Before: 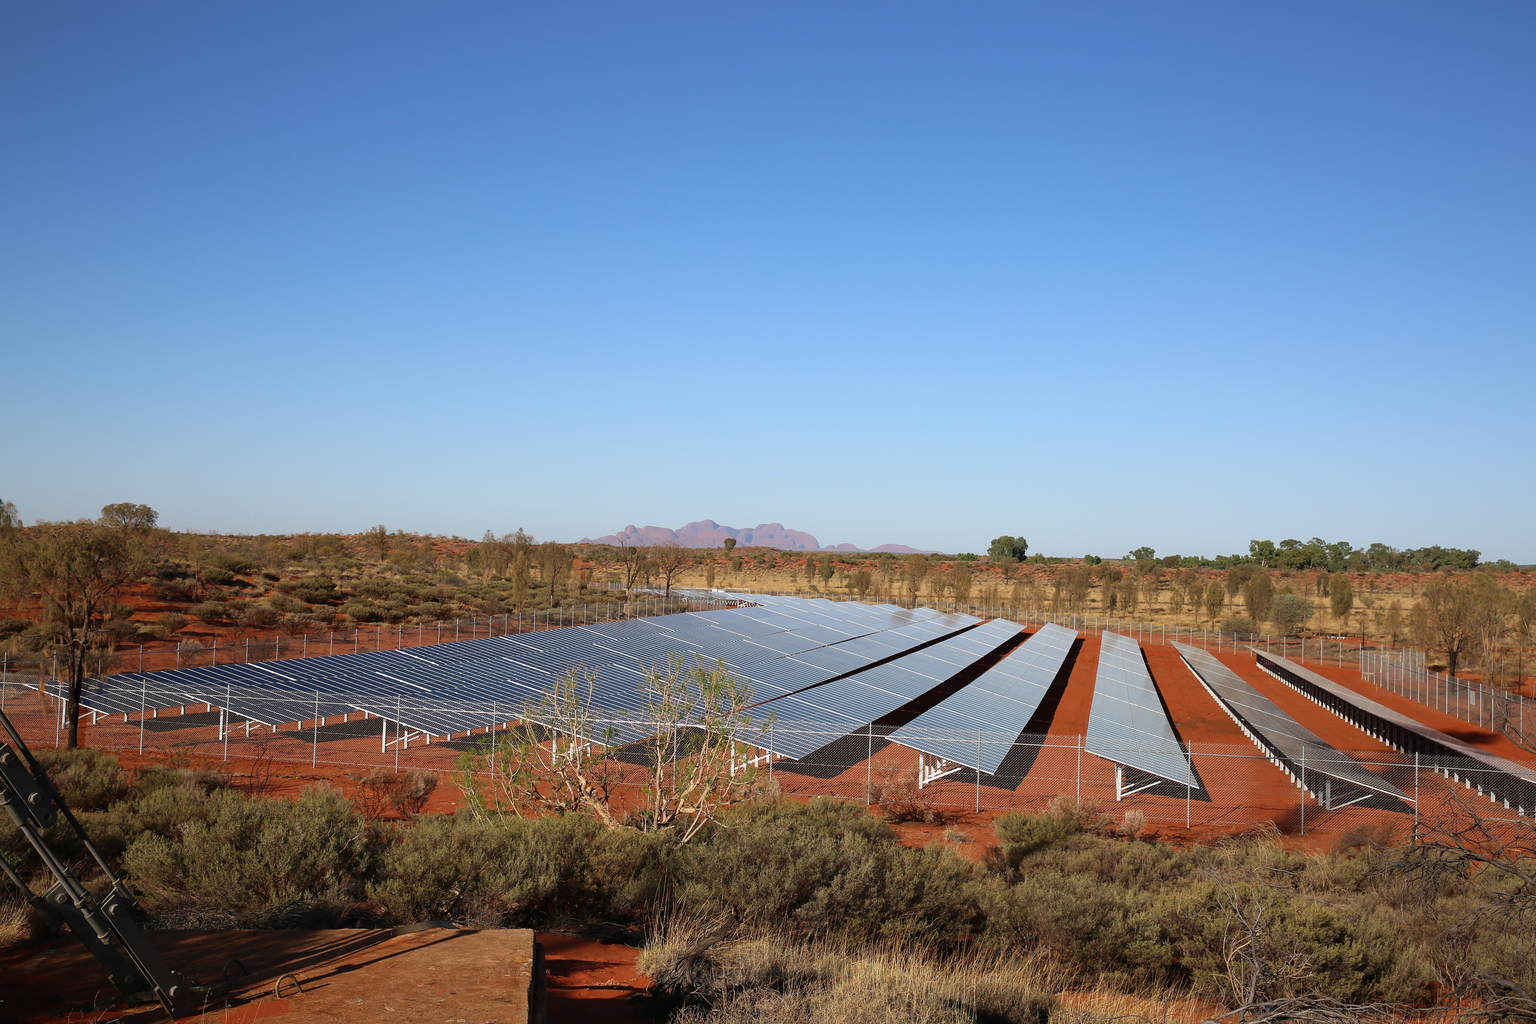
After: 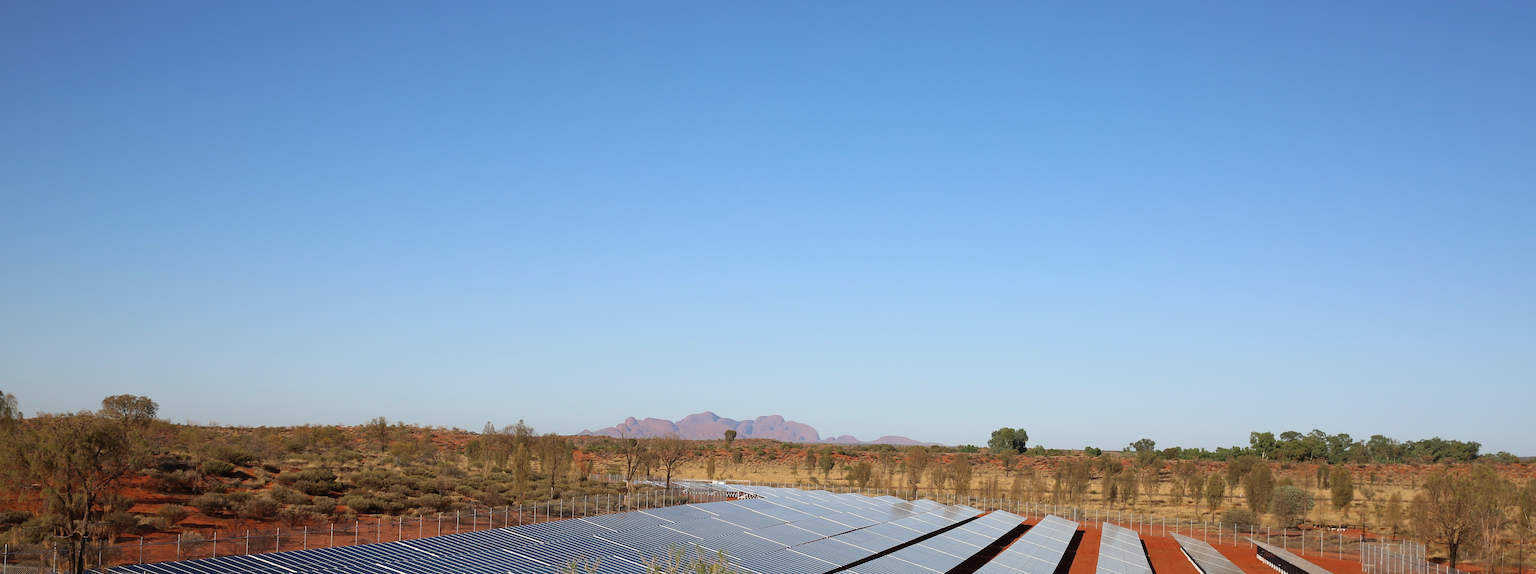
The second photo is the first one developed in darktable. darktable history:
crop and rotate: top 10.605%, bottom 33.274%
white balance: red 1.009, blue 0.985
